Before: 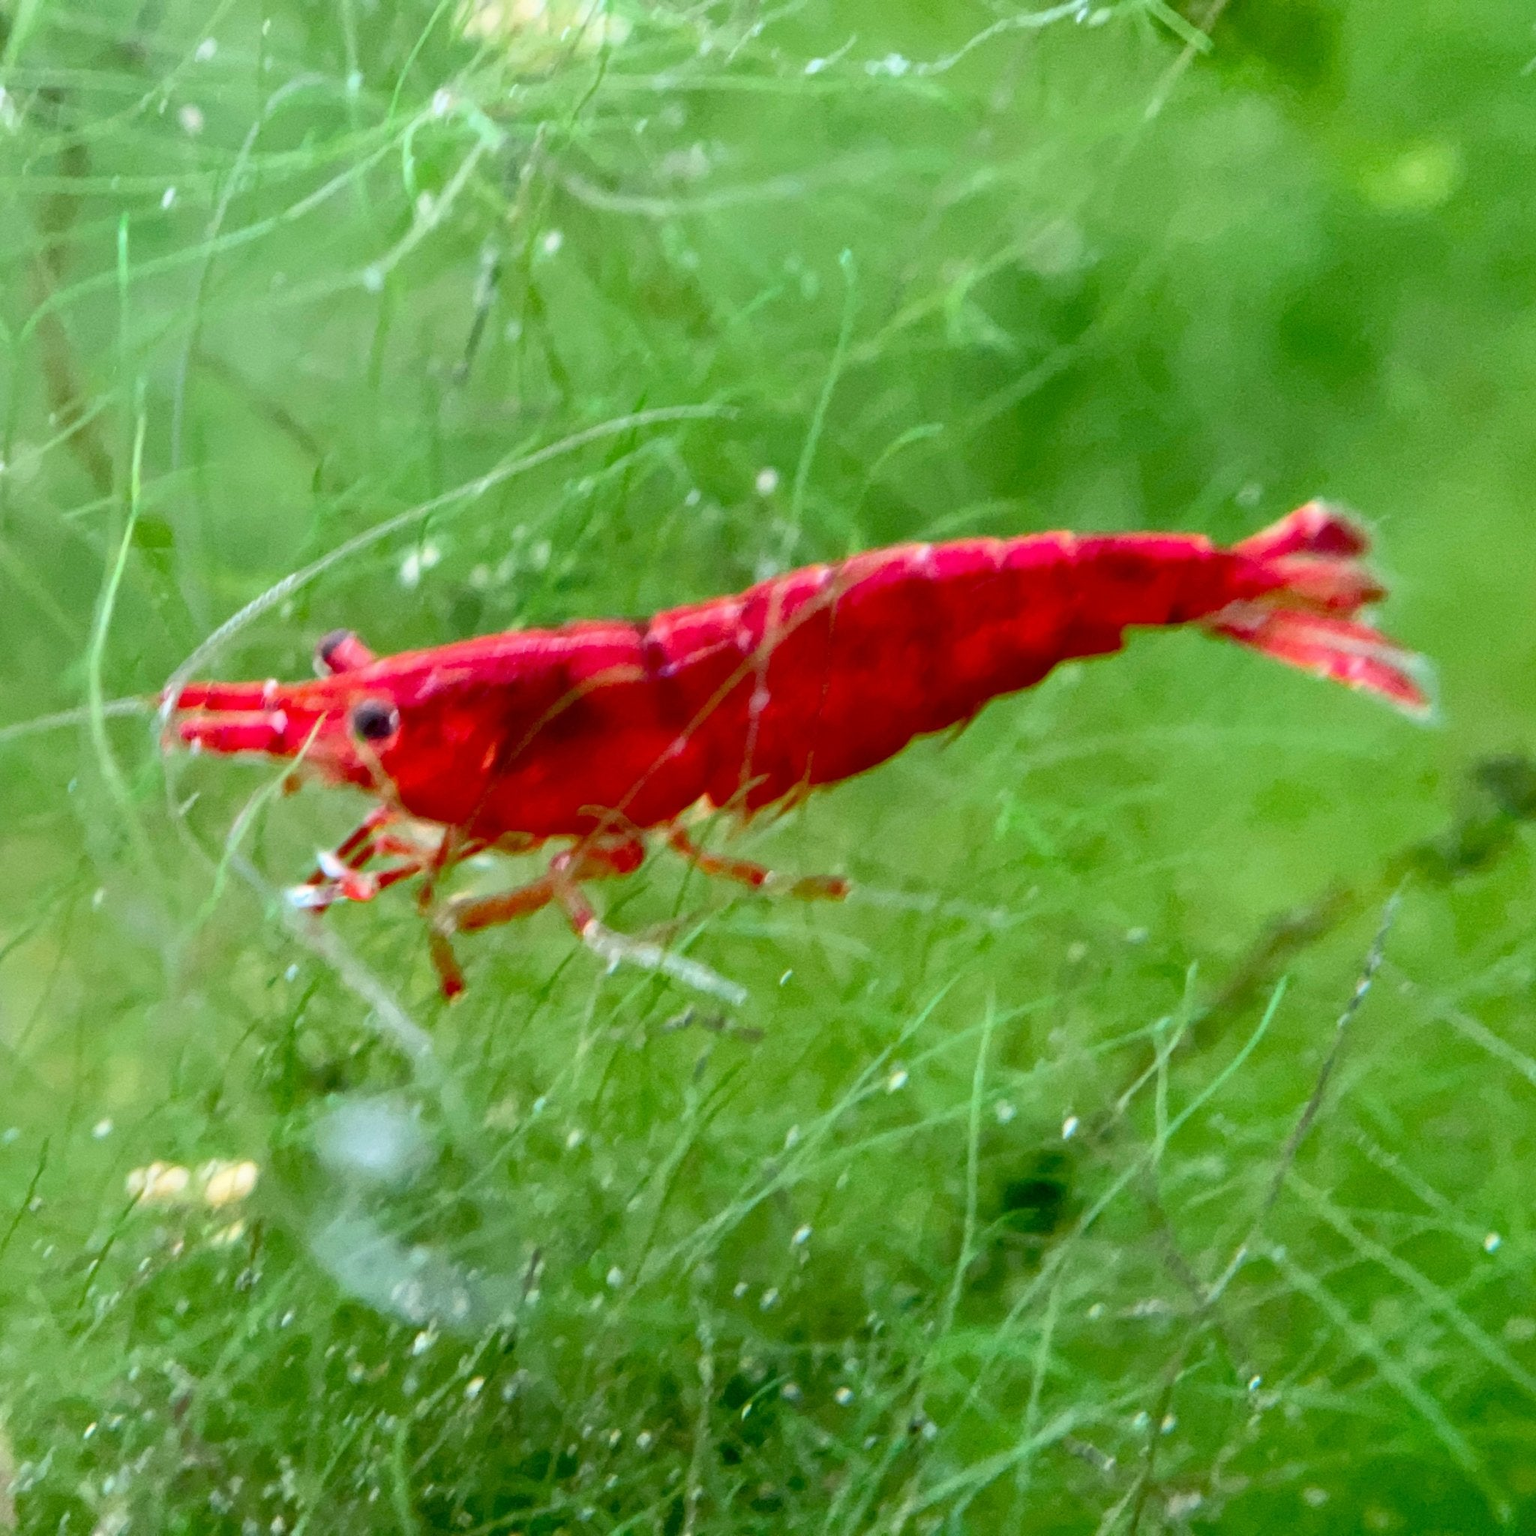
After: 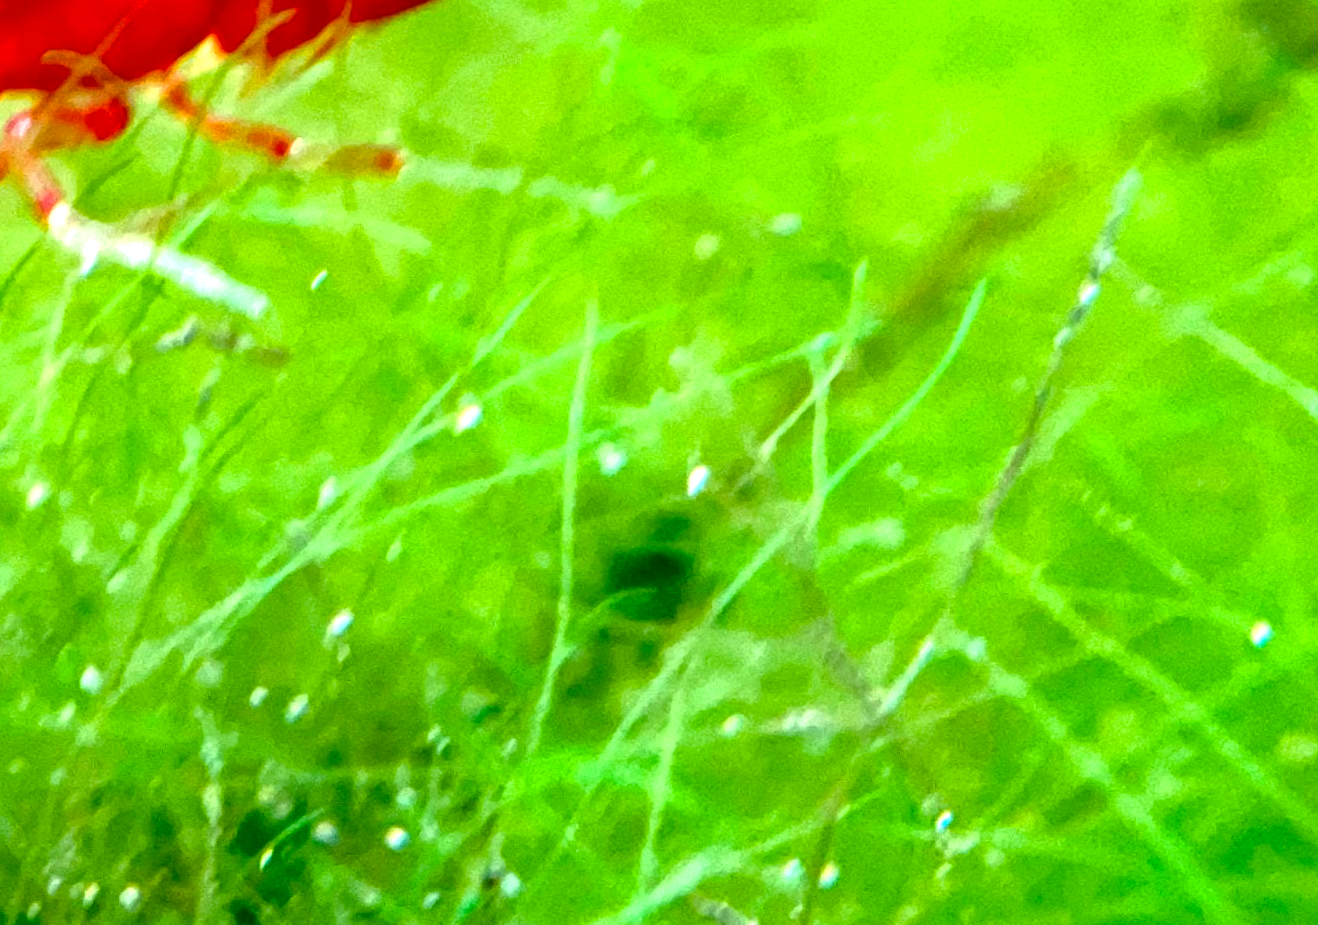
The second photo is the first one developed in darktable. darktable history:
sharpen: radius 5.365, amount 0.312, threshold 26.611
exposure: black level correction 0, exposure 1.2 EV, compensate highlight preservation false
color balance rgb: perceptual saturation grading › global saturation 30.848%
crop and rotate: left 35.639%, top 49.954%, bottom 4.867%
